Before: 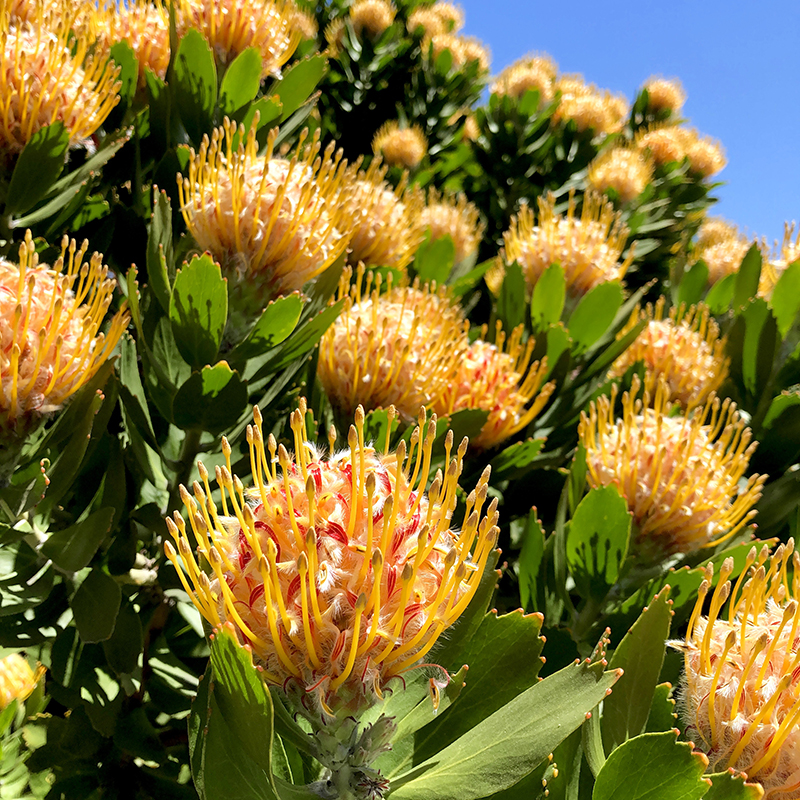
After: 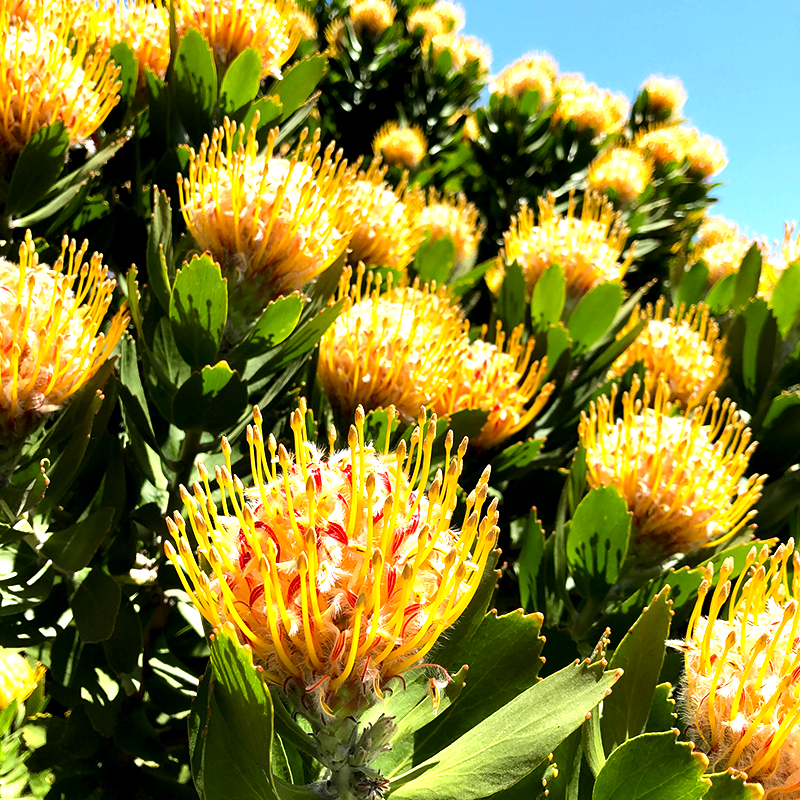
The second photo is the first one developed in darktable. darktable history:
contrast brightness saturation: saturation -0.046
tone equalizer: -8 EV -1.1 EV, -7 EV -1.03 EV, -6 EV -0.889 EV, -5 EV -0.544 EV, -3 EV 0.556 EV, -2 EV 0.893 EV, -1 EV 1.01 EV, +0 EV 1.08 EV, edges refinement/feathering 500, mask exposure compensation -1.57 EV, preserve details guided filter
